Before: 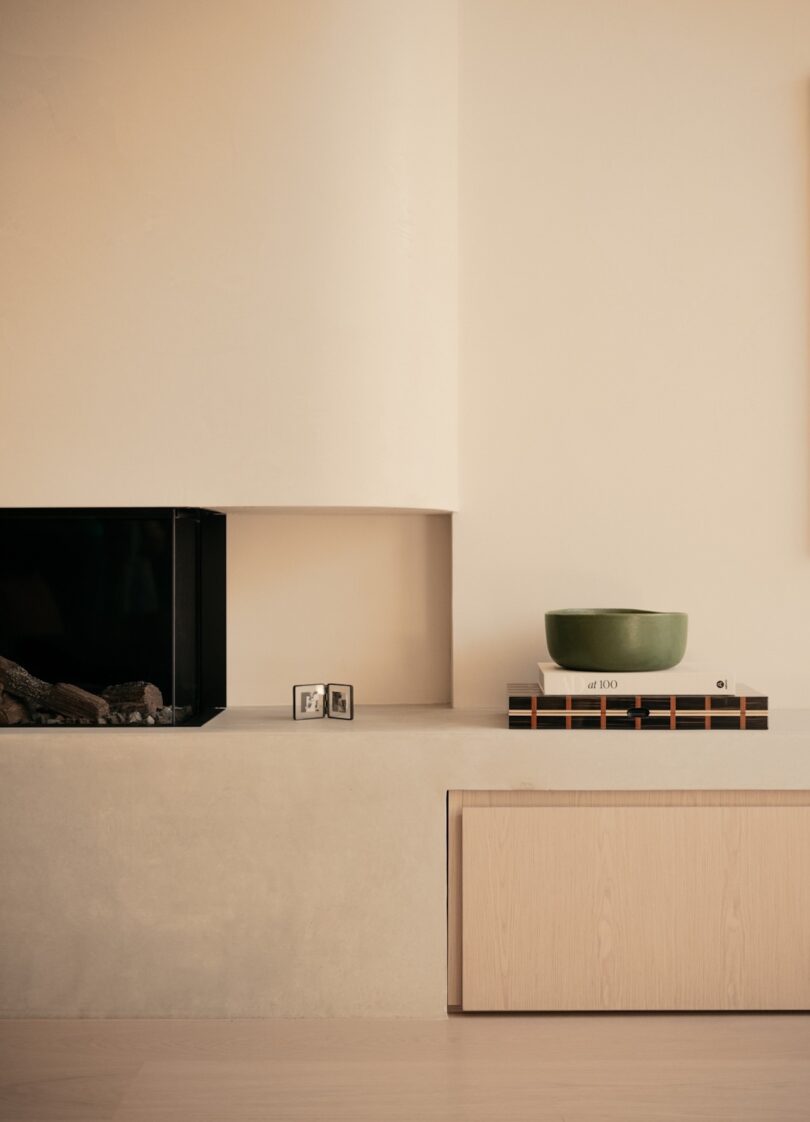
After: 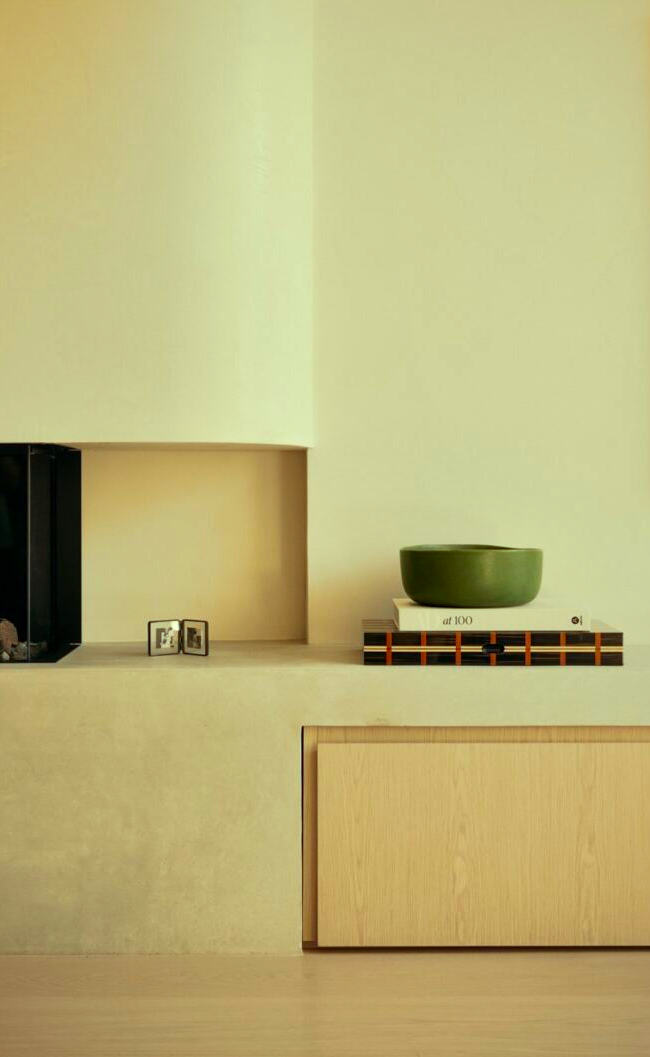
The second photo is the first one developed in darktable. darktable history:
color calibration: illuminant as shot in camera, x 0.358, y 0.373, temperature 4628.91 K
crop and rotate: left 17.959%, top 5.771%, right 1.742%
tone equalizer: on, module defaults
local contrast: mode bilateral grid, contrast 20, coarseness 50, detail 150%, midtone range 0.2
color correction: highlights a* -10.77, highlights b* 9.8, saturation 1.72
